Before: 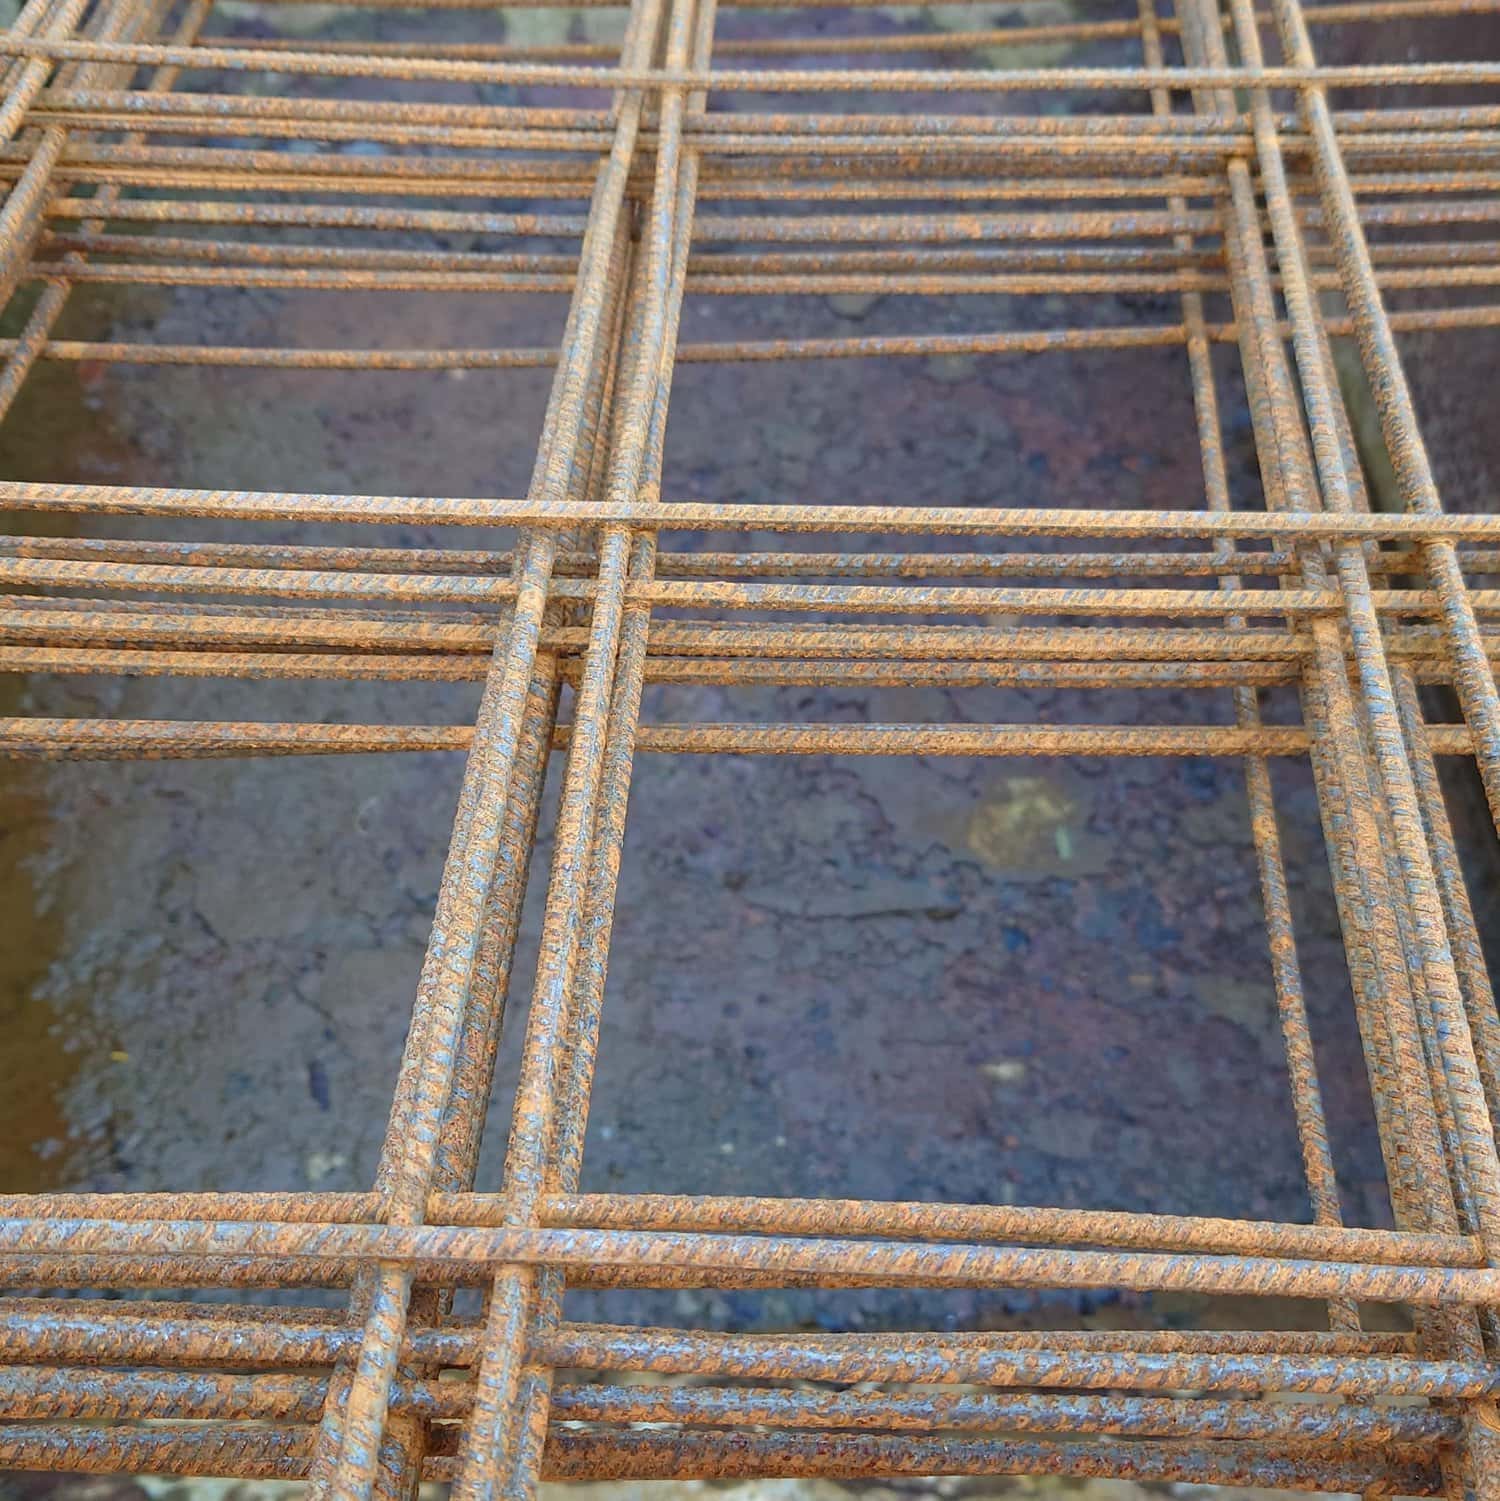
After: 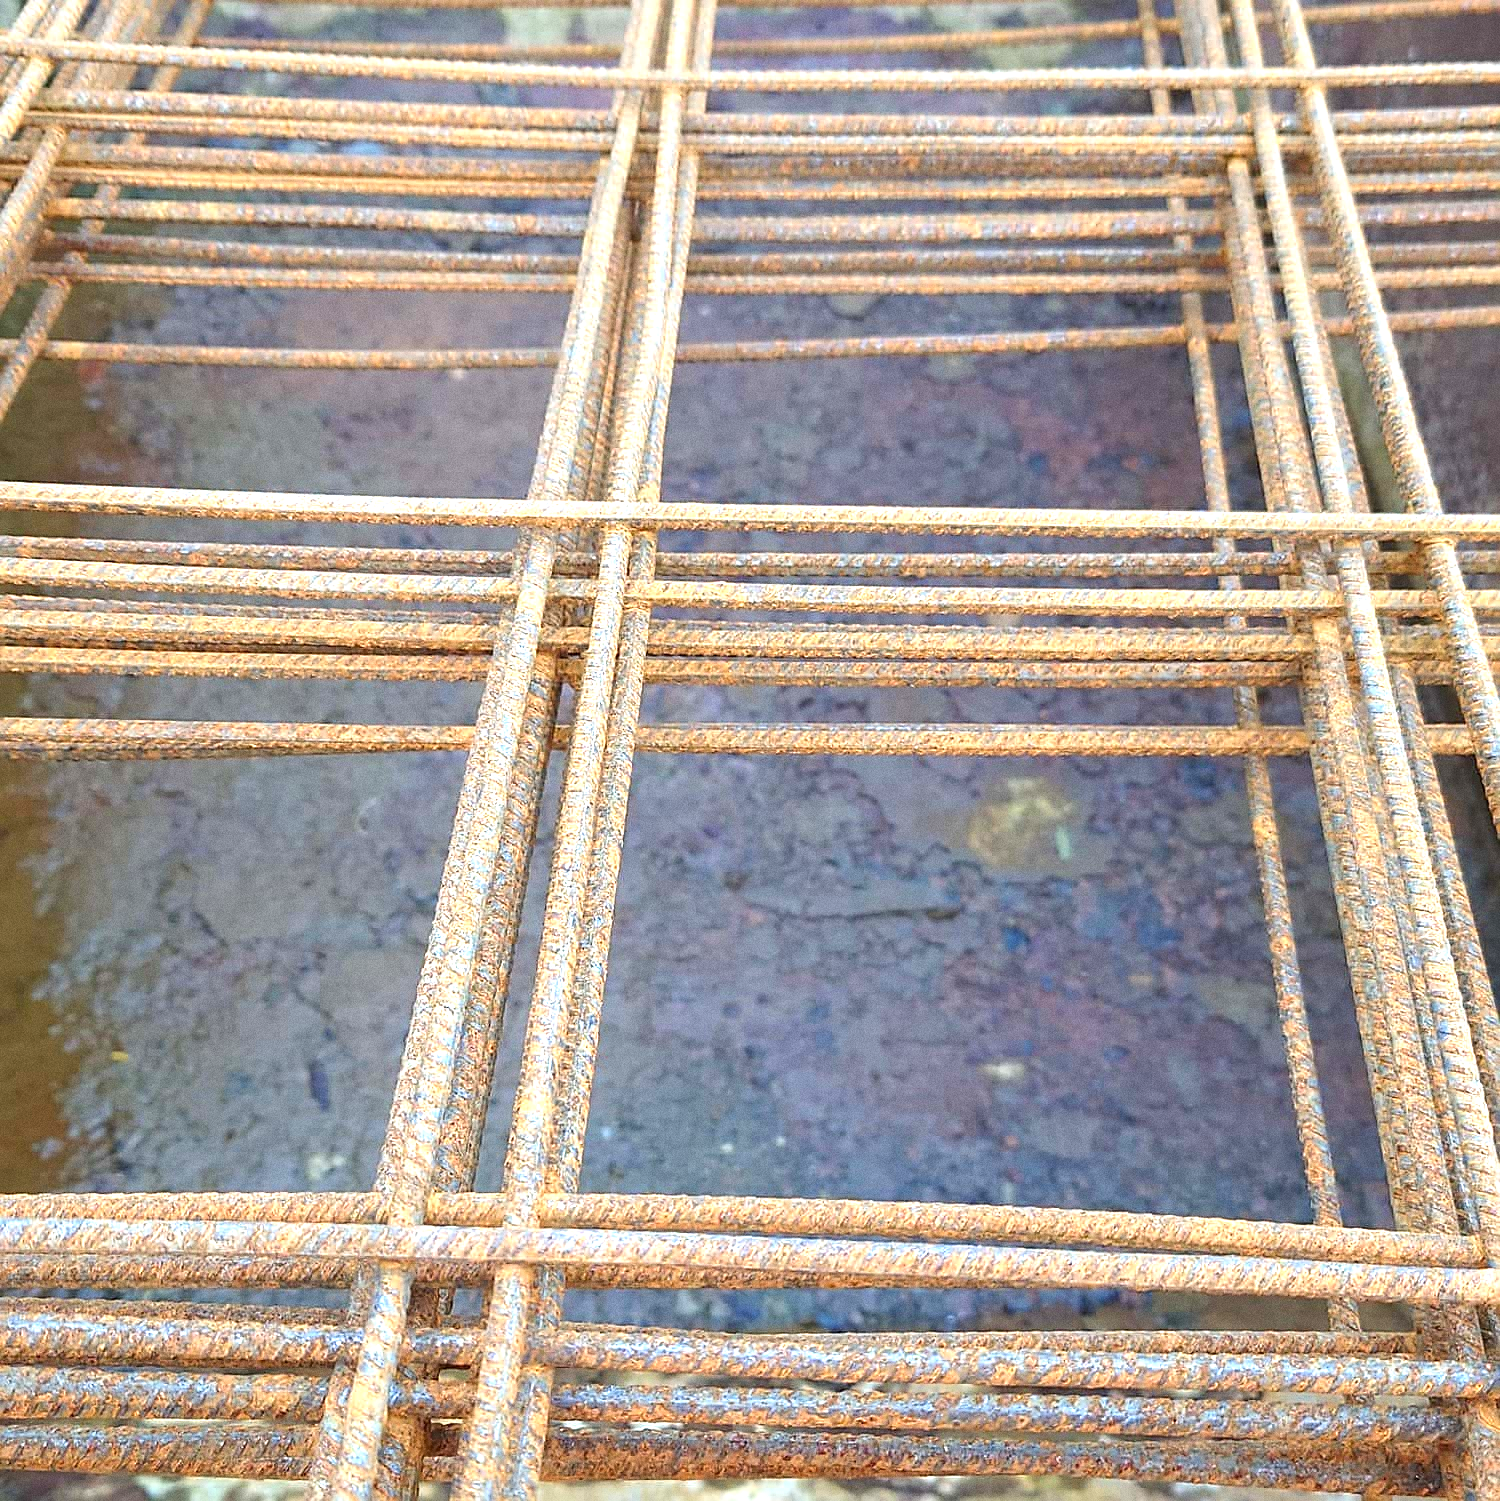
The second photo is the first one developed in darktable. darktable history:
exposure: black level correction 0, exposure 0.95 EV, compensate exposure bias true, compensate highlight preservation false
sharpen: on, module defaults
grain: coarseness 0.47 ISO
